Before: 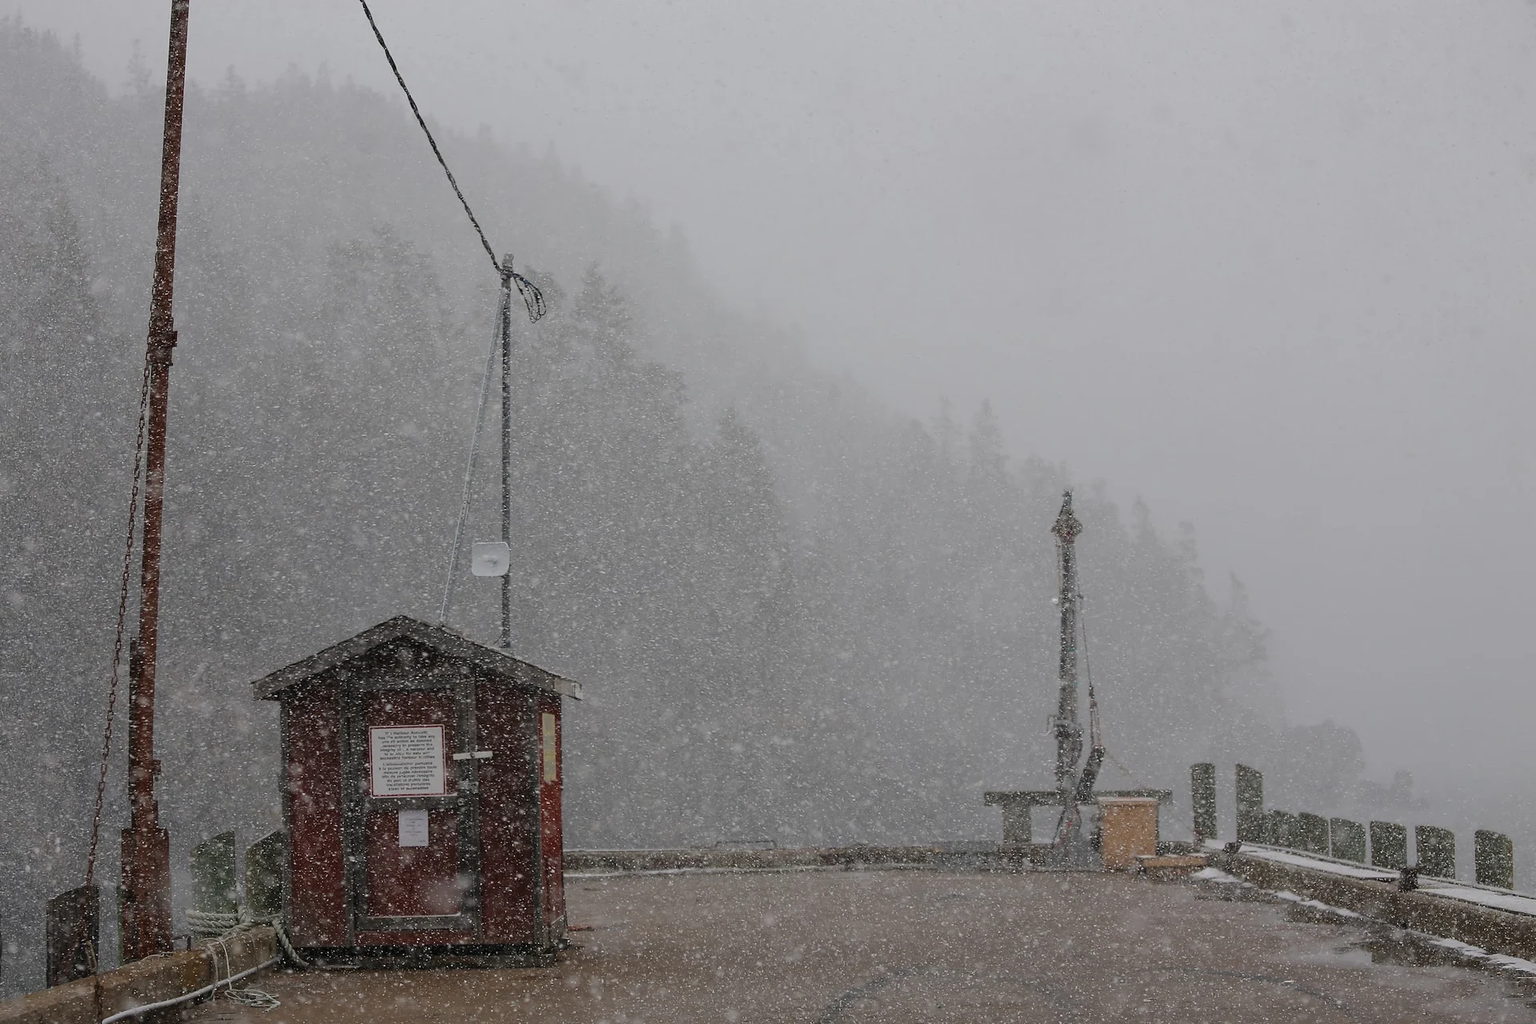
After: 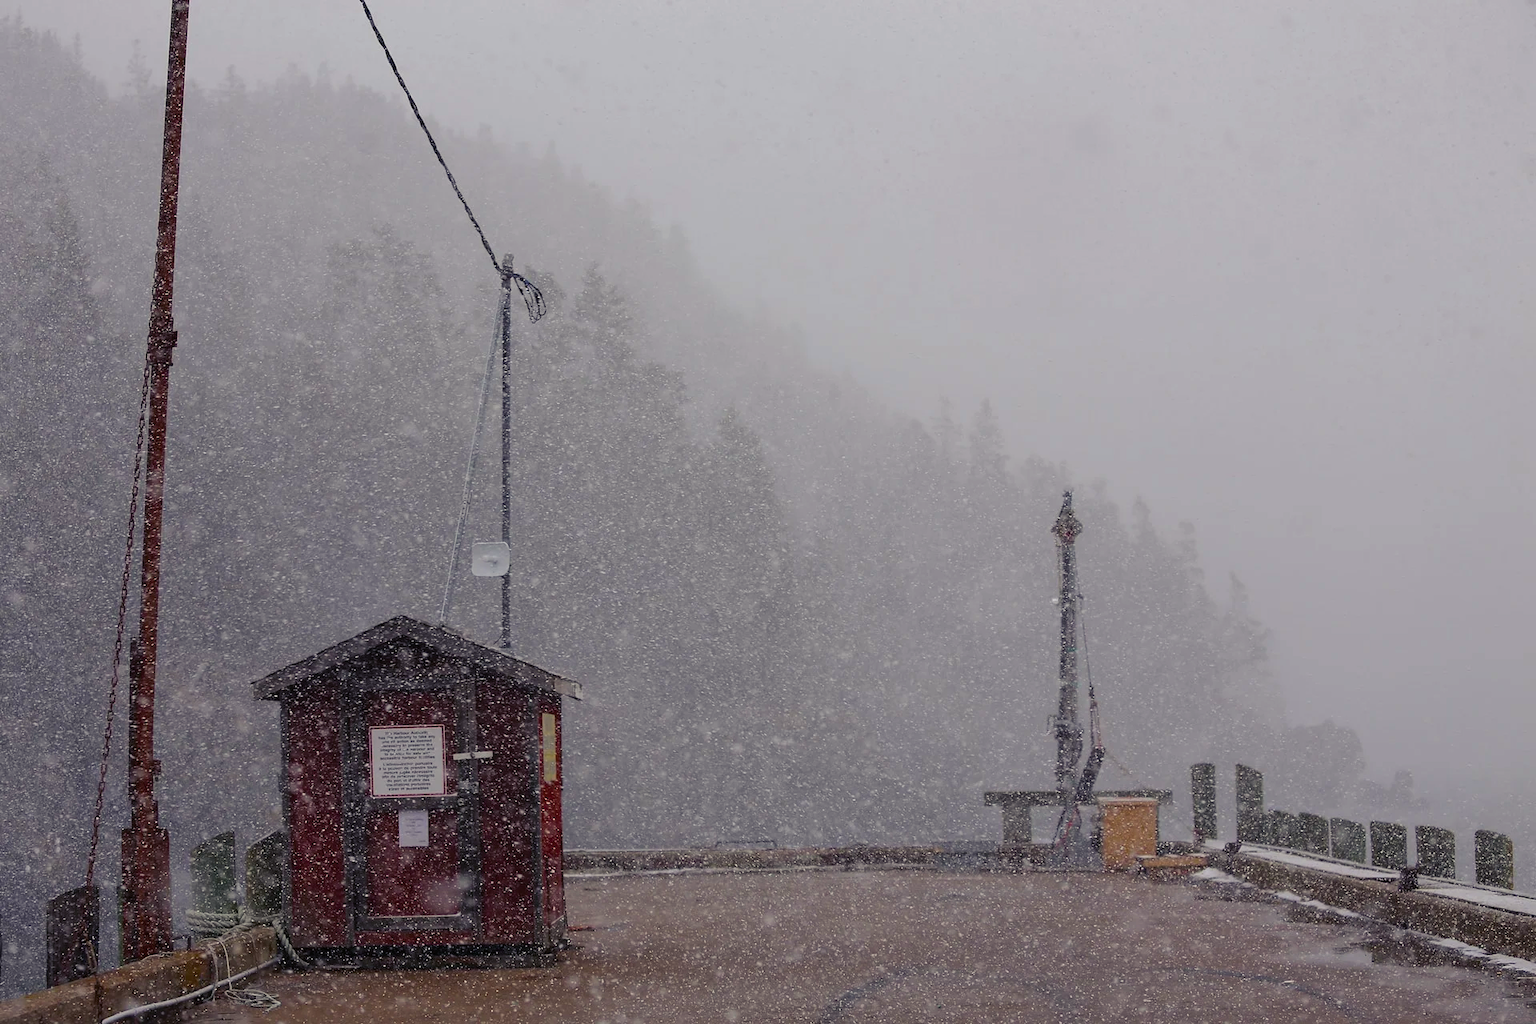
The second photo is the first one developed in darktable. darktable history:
color balance rgb: shadows lift › luminance -22.061%, shadows lift › chroma 6.665%, shadows lift › hue 269.17°, power › chroma 0.304%, power › hue 24.96°, perceptual saturation grading › global saturation 37.035%, perceptual saturation grading › shadows 35.644%, global vibrance 5.645%, contrast 3.58%
